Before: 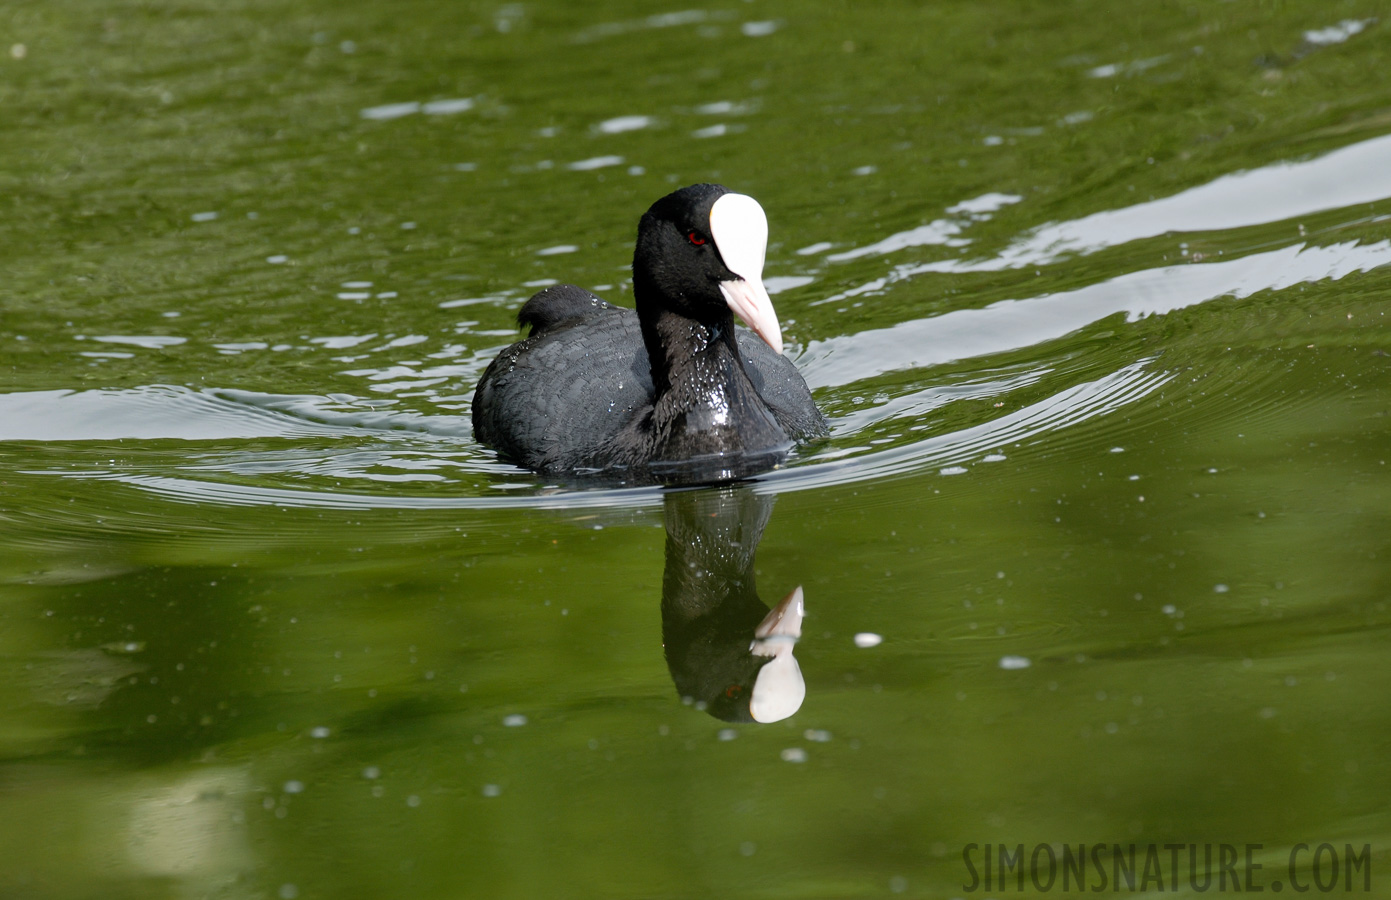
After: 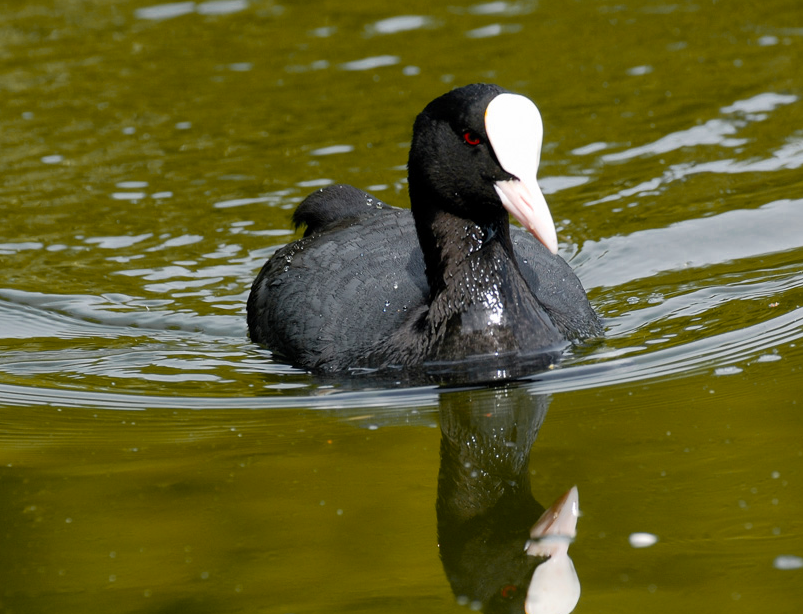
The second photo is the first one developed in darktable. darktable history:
color zones: curves: ch0 [(0, 0.499) (0.143, 0.5) (0.286, 0.5) (0.429, 0.476) (0.571, 0.284) (0.714, 0.243) (0.857, 0.449) (1, 0.499)]; ch1 [(0, 0.532) (0.143, 0.645) (0.286, 0.696) (0.429, 0.211) (0.571, 0.504) (0.714, 0.493) (0.857, 0.495) (1, 0.532)]; ch2 [(0, 0.5) (0.143, 0.5) (0.286, 0.427) (0.429, 0.324) (0.571, 0.5) (0.714, 0.5) (0.857, 0.5) (1, 0.5)]
crop: left 16.202%, top 11.208%, right 26.045%, bottom 20.557%
